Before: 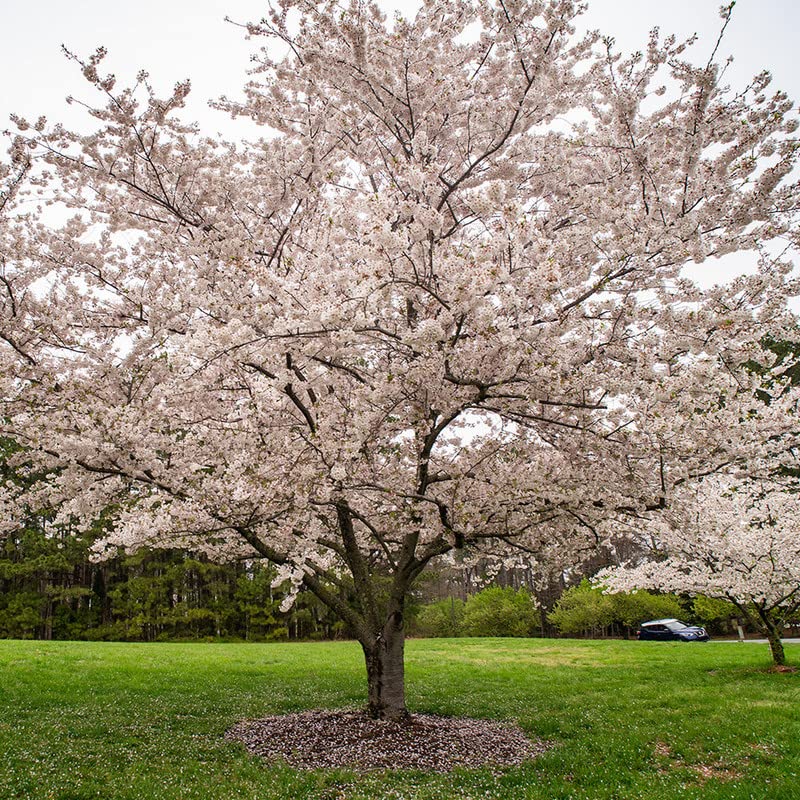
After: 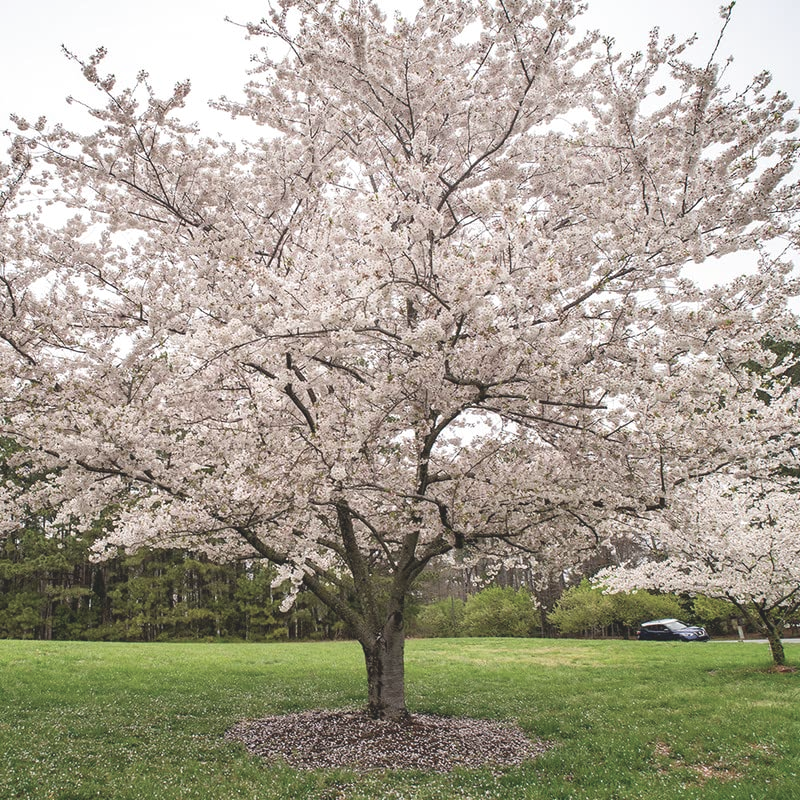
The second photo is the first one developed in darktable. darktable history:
color correction: highlights b* 0.022, saturation 0.534
exposure: black level correction -0.002, exposure 0.532 EV, compensate exposure bias true, compensate highlight preservation false
contrast brightness saturation: contrast -0.203, saturation 0.188
